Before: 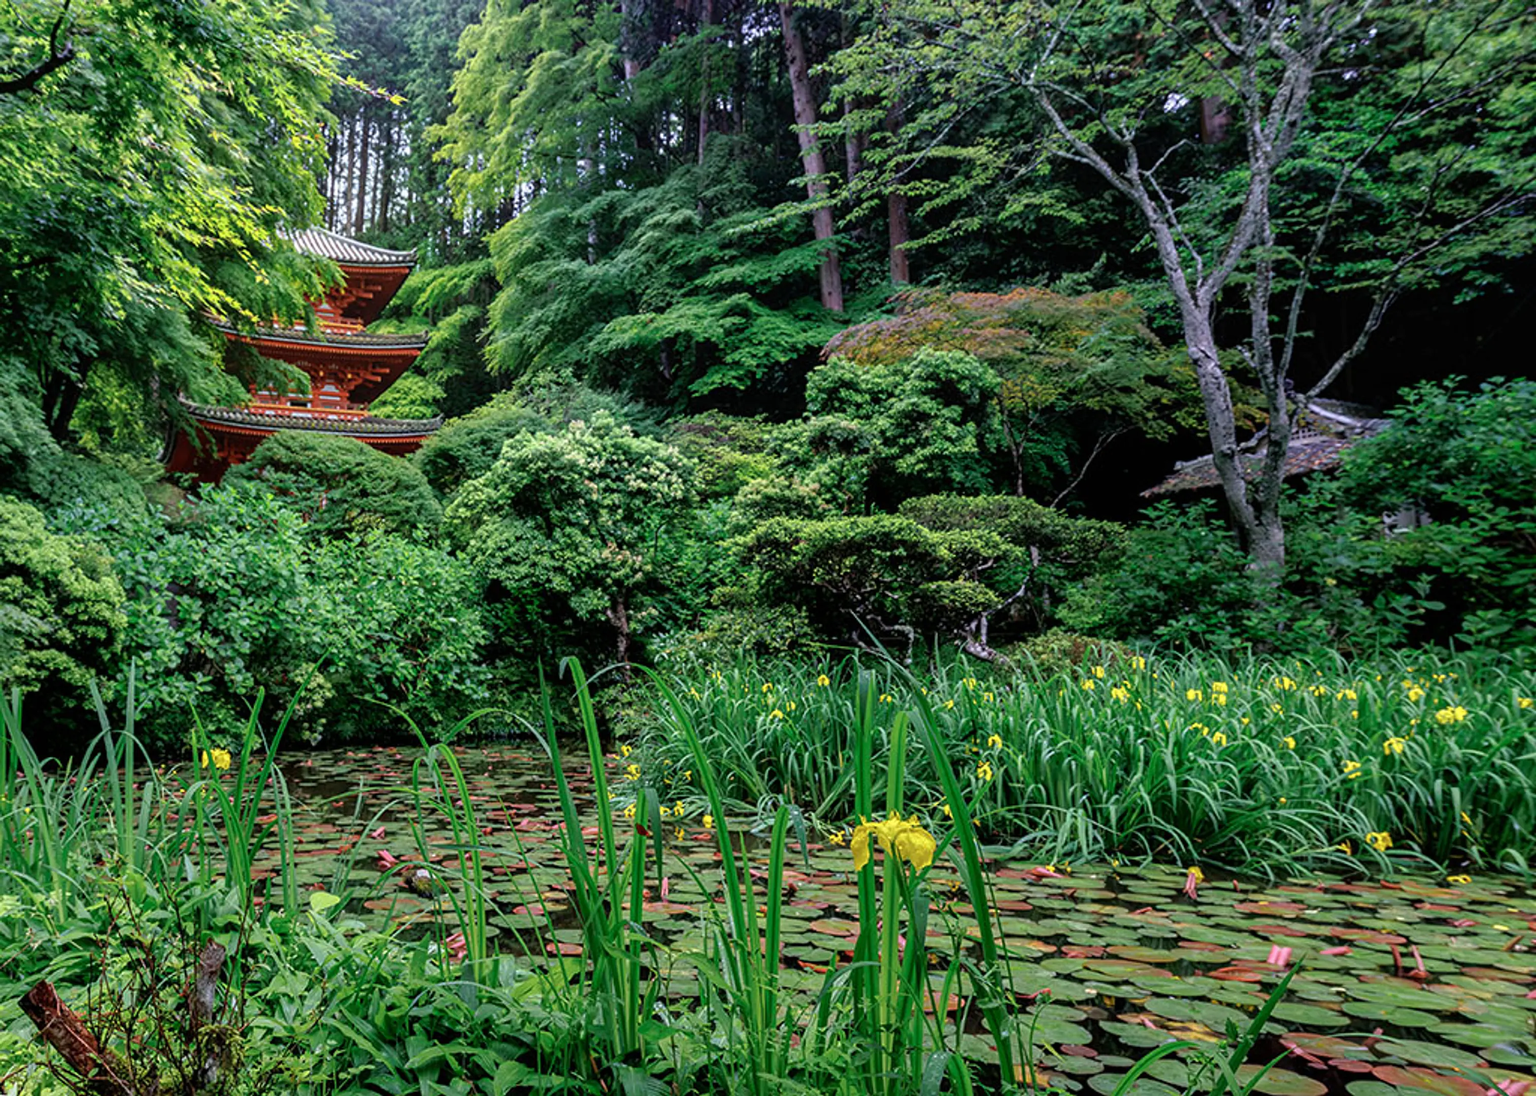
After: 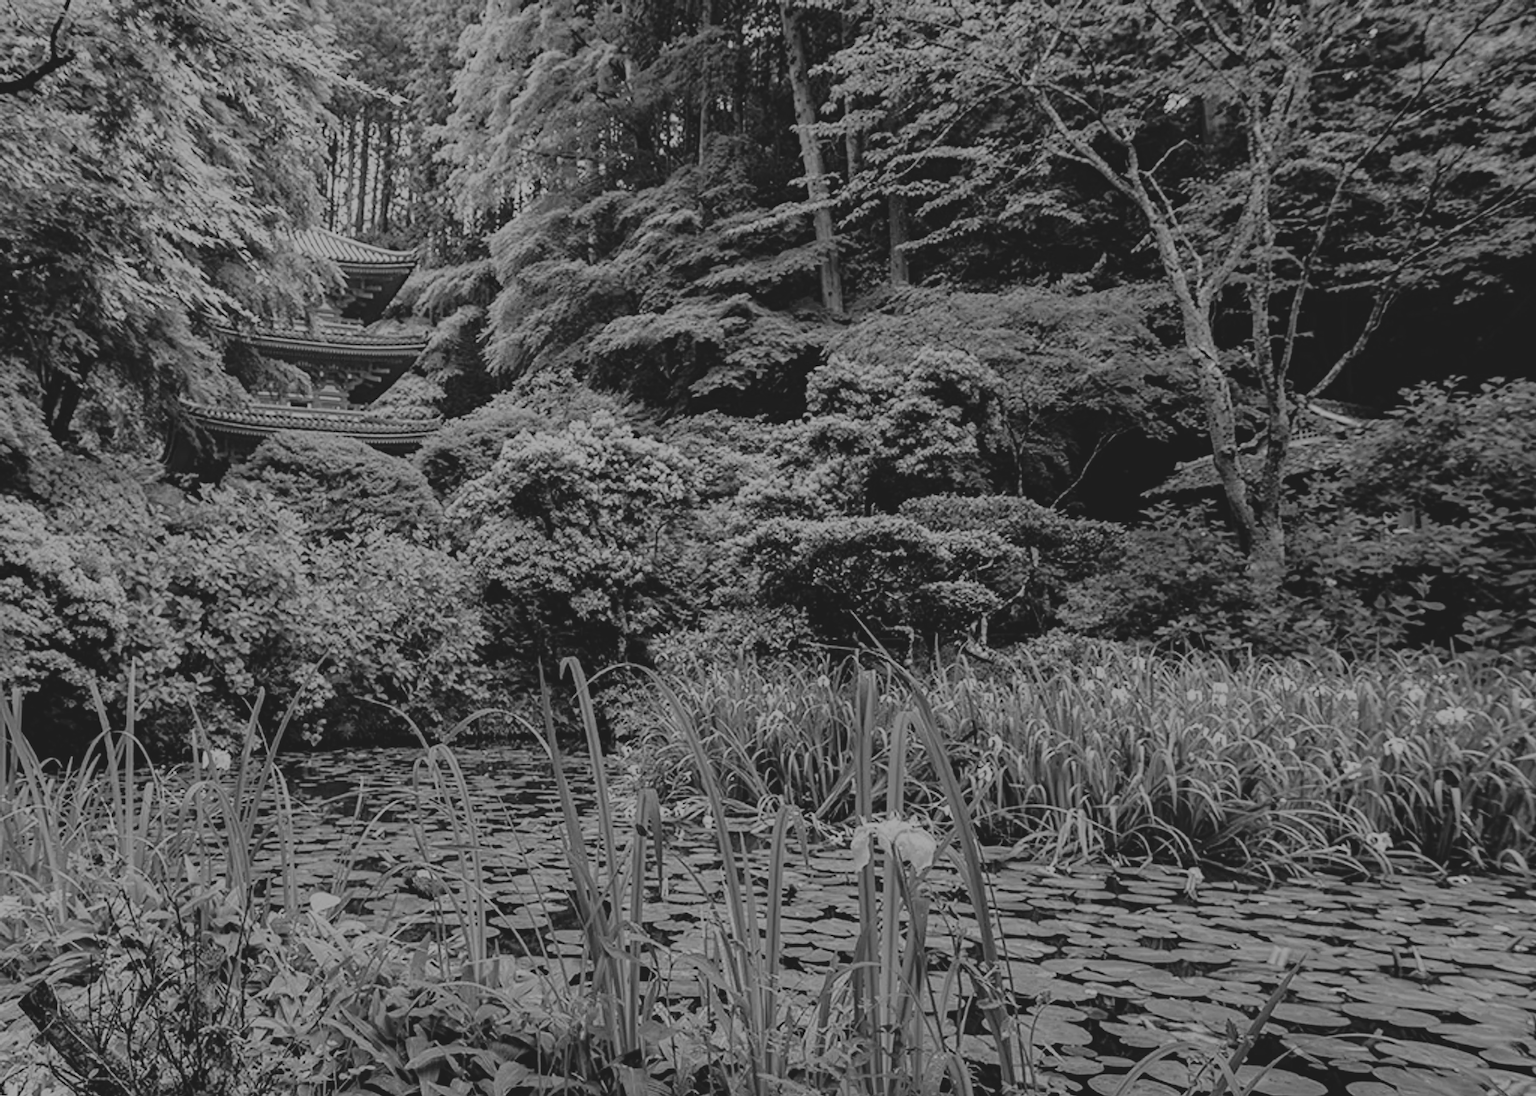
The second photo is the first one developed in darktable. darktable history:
color balance rgb: perceptual saturation grading › global saturation 25%, global vibrance 20%
base curve: curves: ch0 [(0, 0) (0.028, 0.03) (0.121, 0.232) (0.46, 0.748) (0.859, 0.968) (1, 1)], preserve colors none
monochrome: size 1
haze removal: strength 0.29, distance 0.25, compatibility mode true, adaptive false
colorize: hue 41.44°, saturation 22%, source mix 60%, lightness 10.61%
